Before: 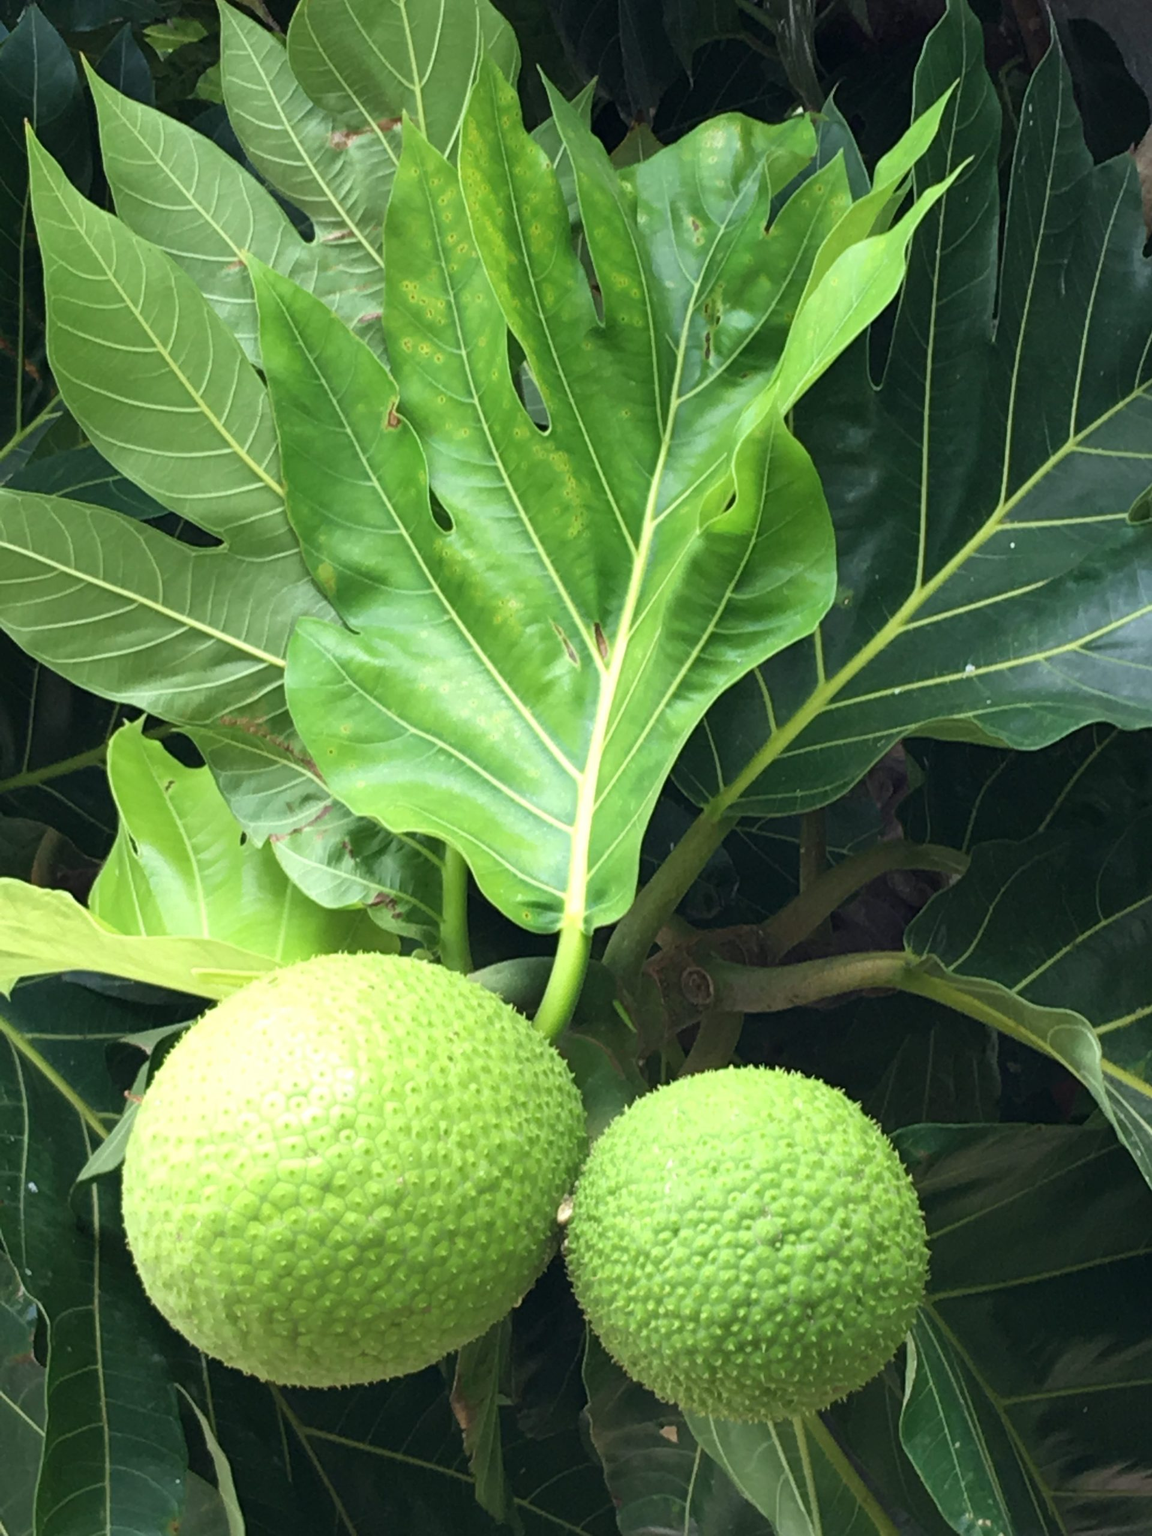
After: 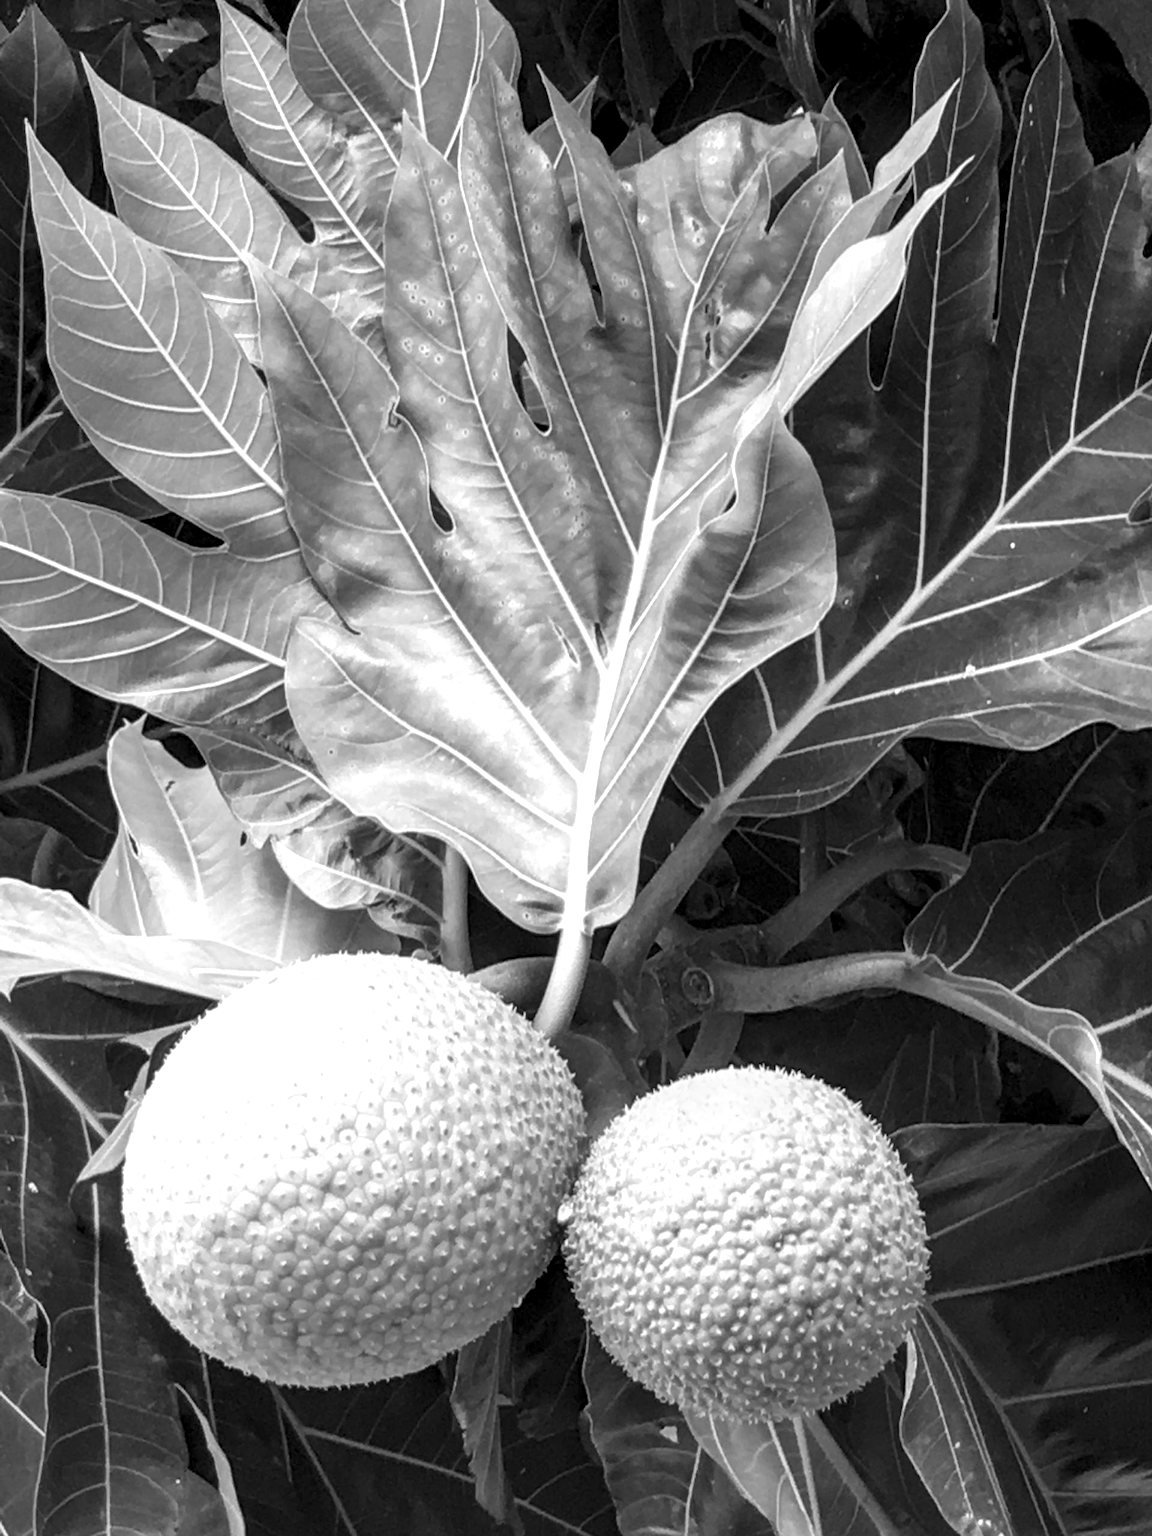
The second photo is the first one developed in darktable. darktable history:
monochrome: on, module defaults
local contrast: highlights 79%, shadows 56%, detail 175%, midtone range 0.428
levels: levels [0, 0.492, 0.984]
